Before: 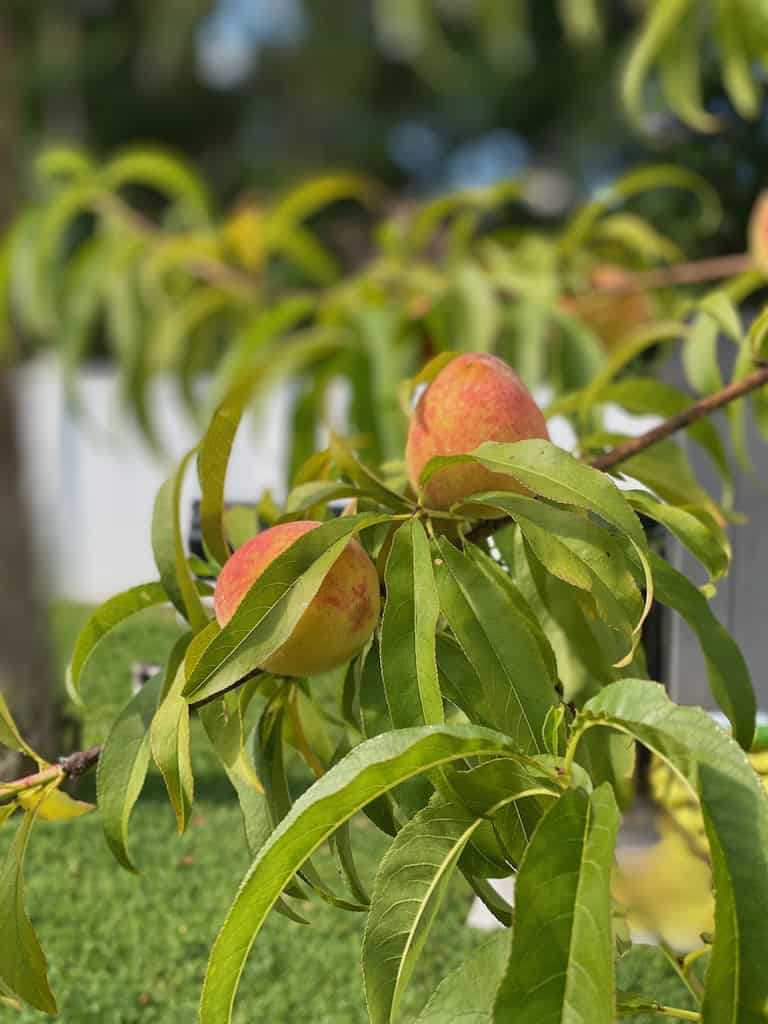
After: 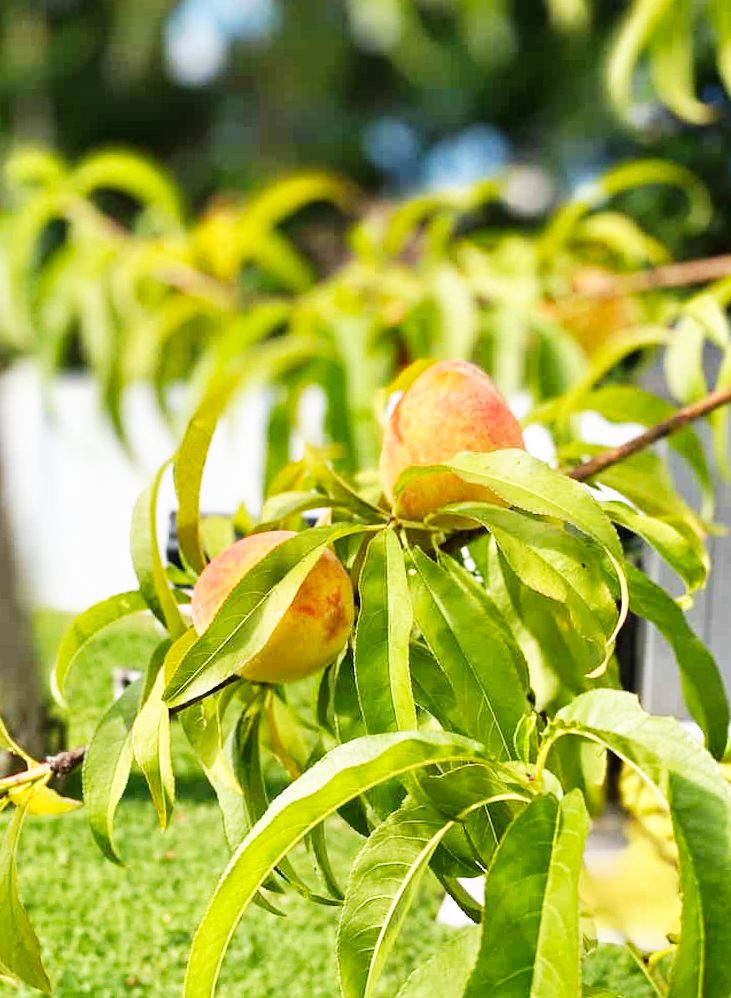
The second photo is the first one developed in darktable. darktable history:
base curve: curves: ch0 [(0, 0) (0.007, 0.004) (0.027, 0.03) (0.046, 0.07) (0.207, 0.54) (0.442, 0.872) (0.673, 0.972) (1, 1)], preserve colors none
rotate and perspective: rotation 0.074°, lens shift (vertical) 0.096, lens shift (horizontal) -0.041, crop left 0.043, crop right 0.952, crop top 0.024, crop bottom 0.979
